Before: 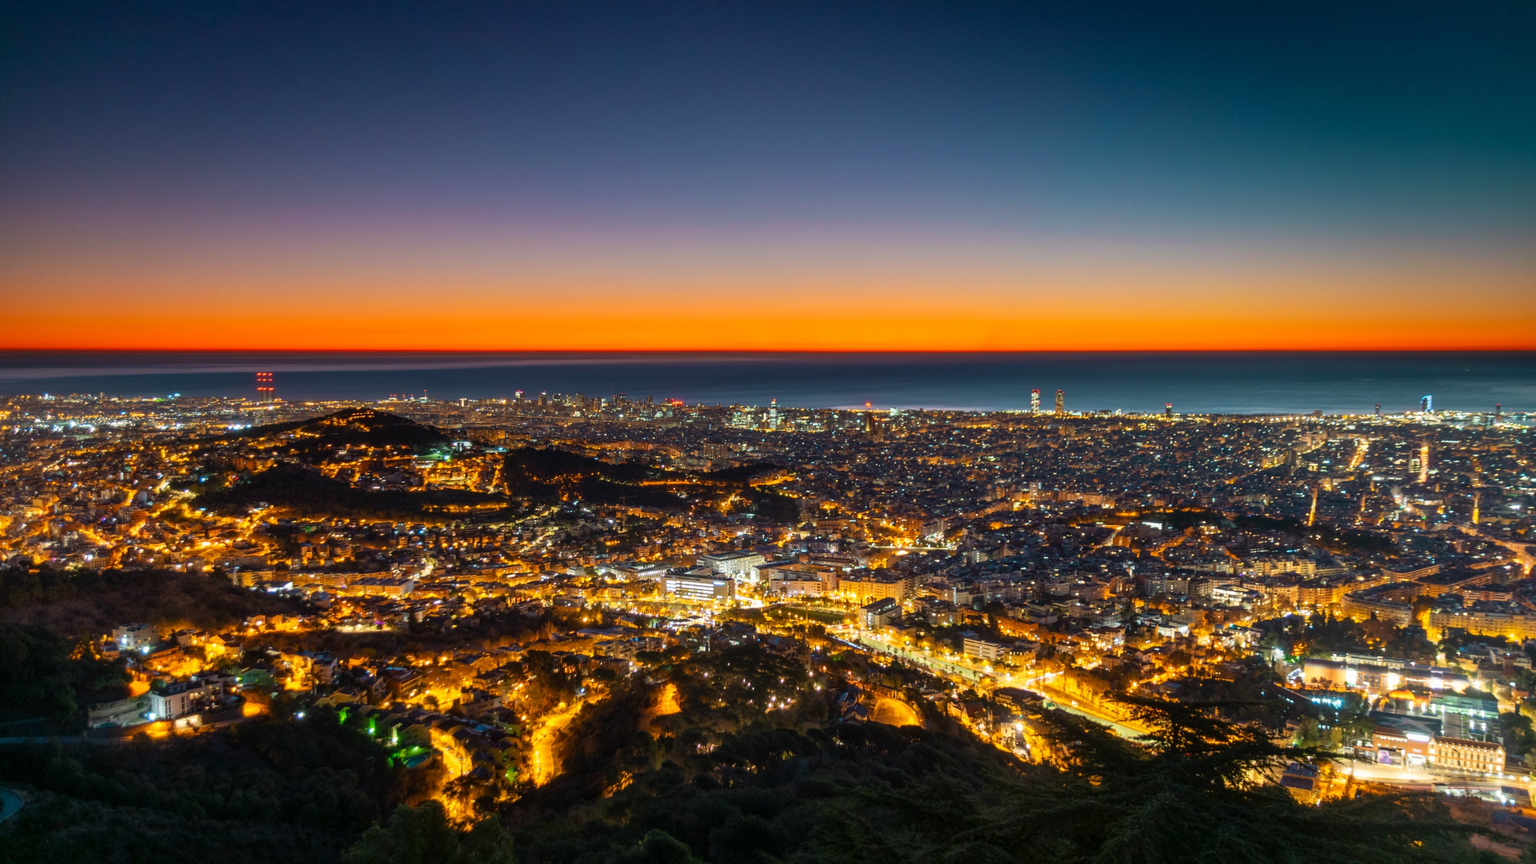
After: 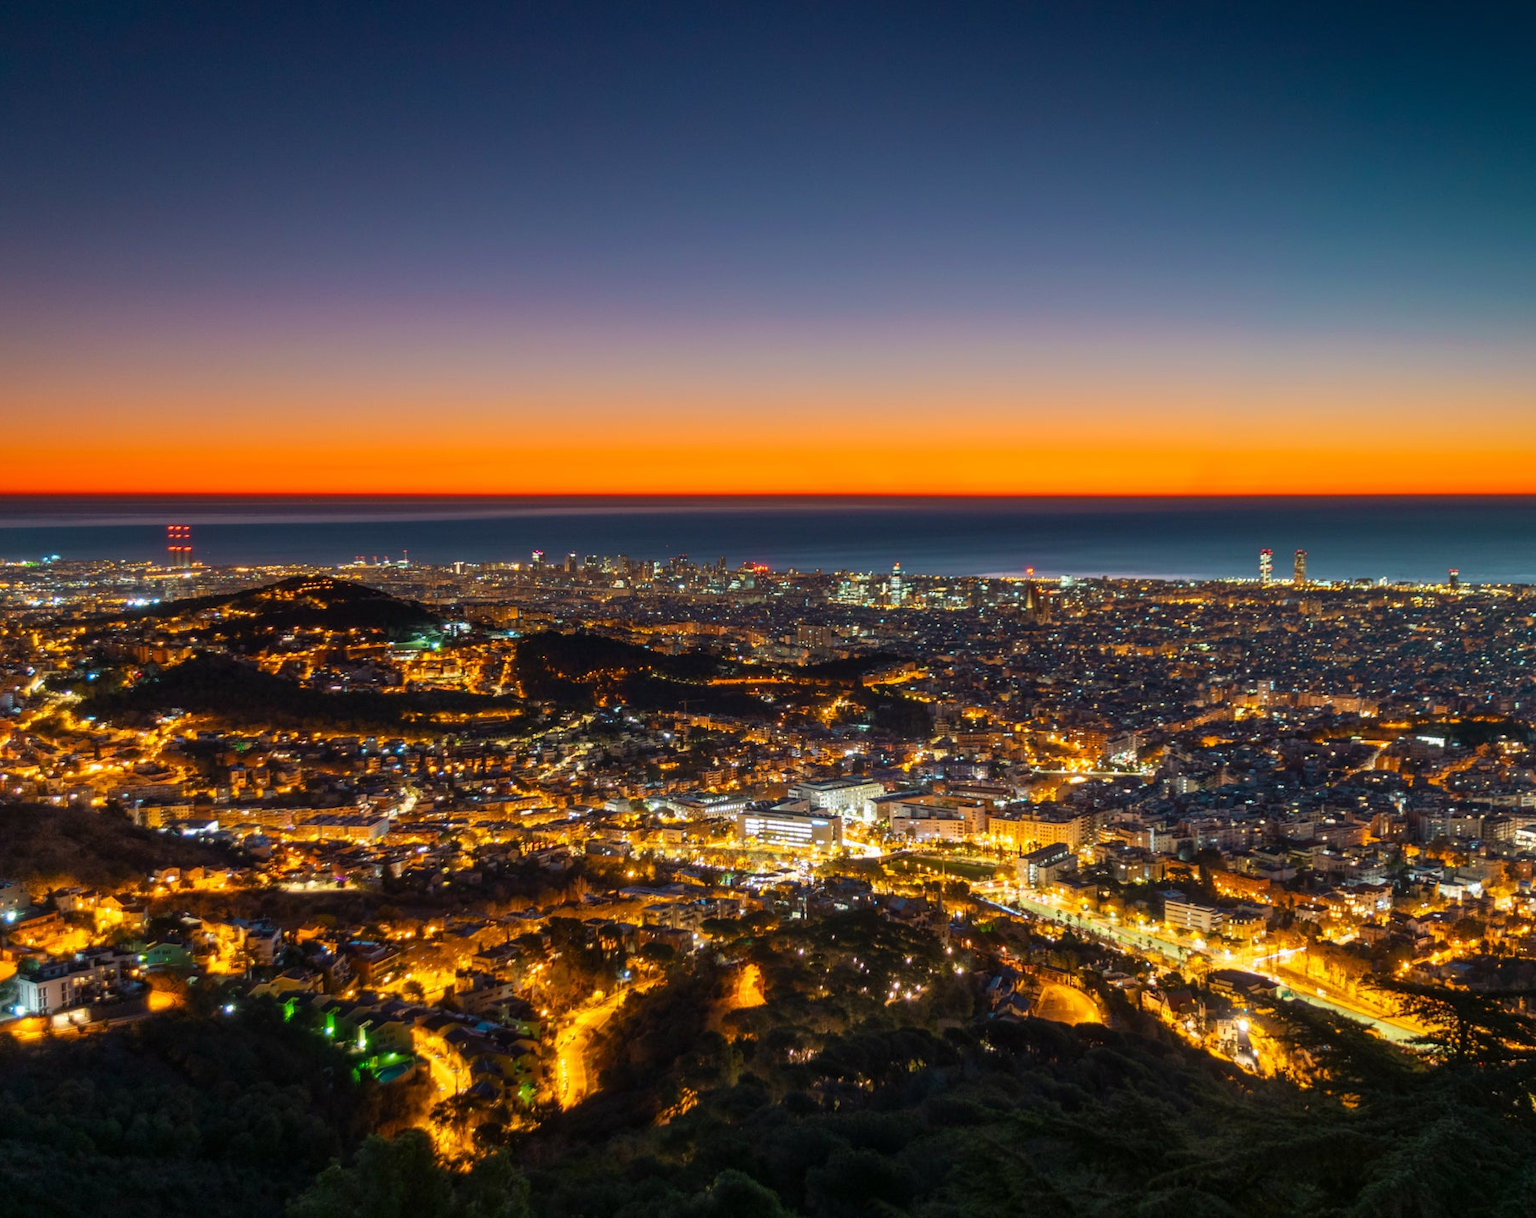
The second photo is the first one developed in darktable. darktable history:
crop and rotate: left 8.993%, right 20.099%
